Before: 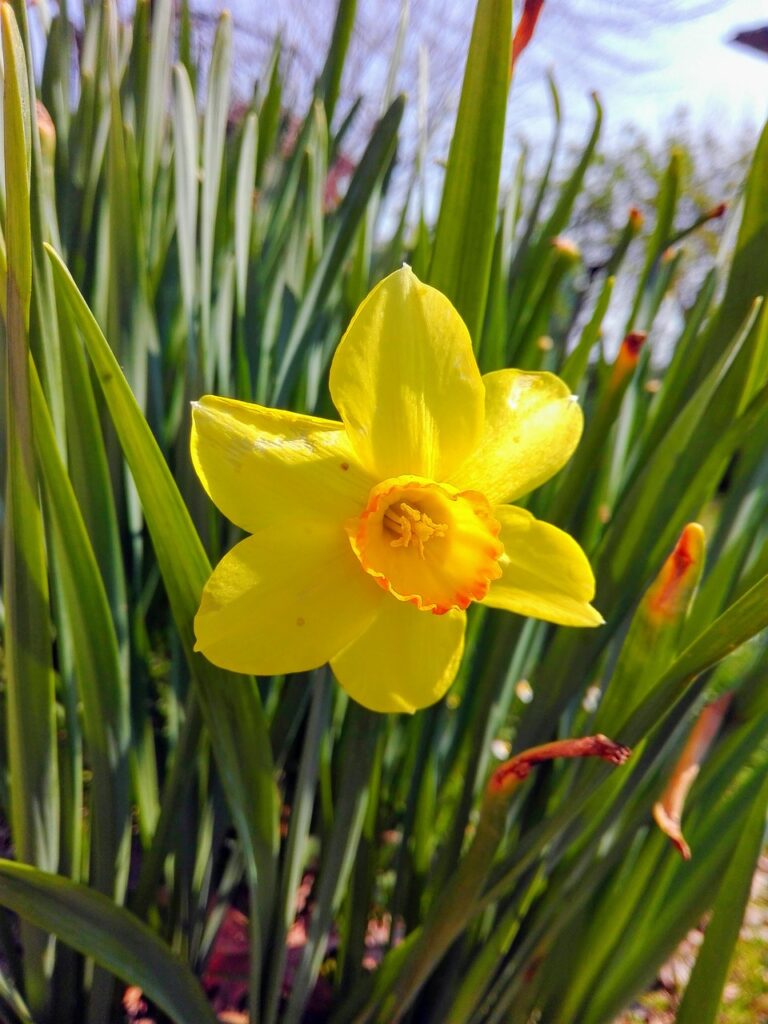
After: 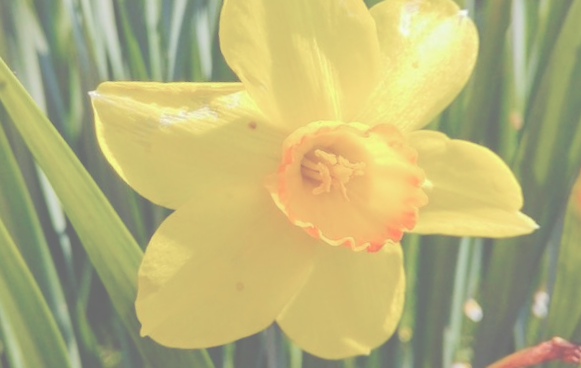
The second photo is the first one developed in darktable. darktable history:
tone curve: curves: ch0 [(0, 0) (0.003, 0.275) (0.011, 0.288) (0.025, 0.309) (0.044, 0.326) (0.069, 0.346) (0.1, 0.37) (0.136, 0.396) (0.177, 0.432) (0.224, 0.473) (0.277, 0.516) (0.335, 0.566) (0.399, 0.611) (0.468, 0.661) (0.543, 0.711) (0.623, 0.761) (0.709, 0.817) (0.801, 0.867) (0.898, 0.911) (1, 1)], preserve colors none
crop and rotate: angle -3.37°, left 9.79%, top 20.73%, right 12.42%, bottom 11.82%
base curve: curves: ch0 [(0, 0) (0.073, 0.04) (0.157, 0.139) (0.492, 0.492) (0.758, 0.758) (1, 1)], preserve colors none
exposure: black level correction -0.062, exposure -0.05 EV, compensate highlight preservation false
rotate and perspective: rotation -14.8°, crop left 0.1, crop right 0.903, crop top 0.25, crop bottom 0.748
